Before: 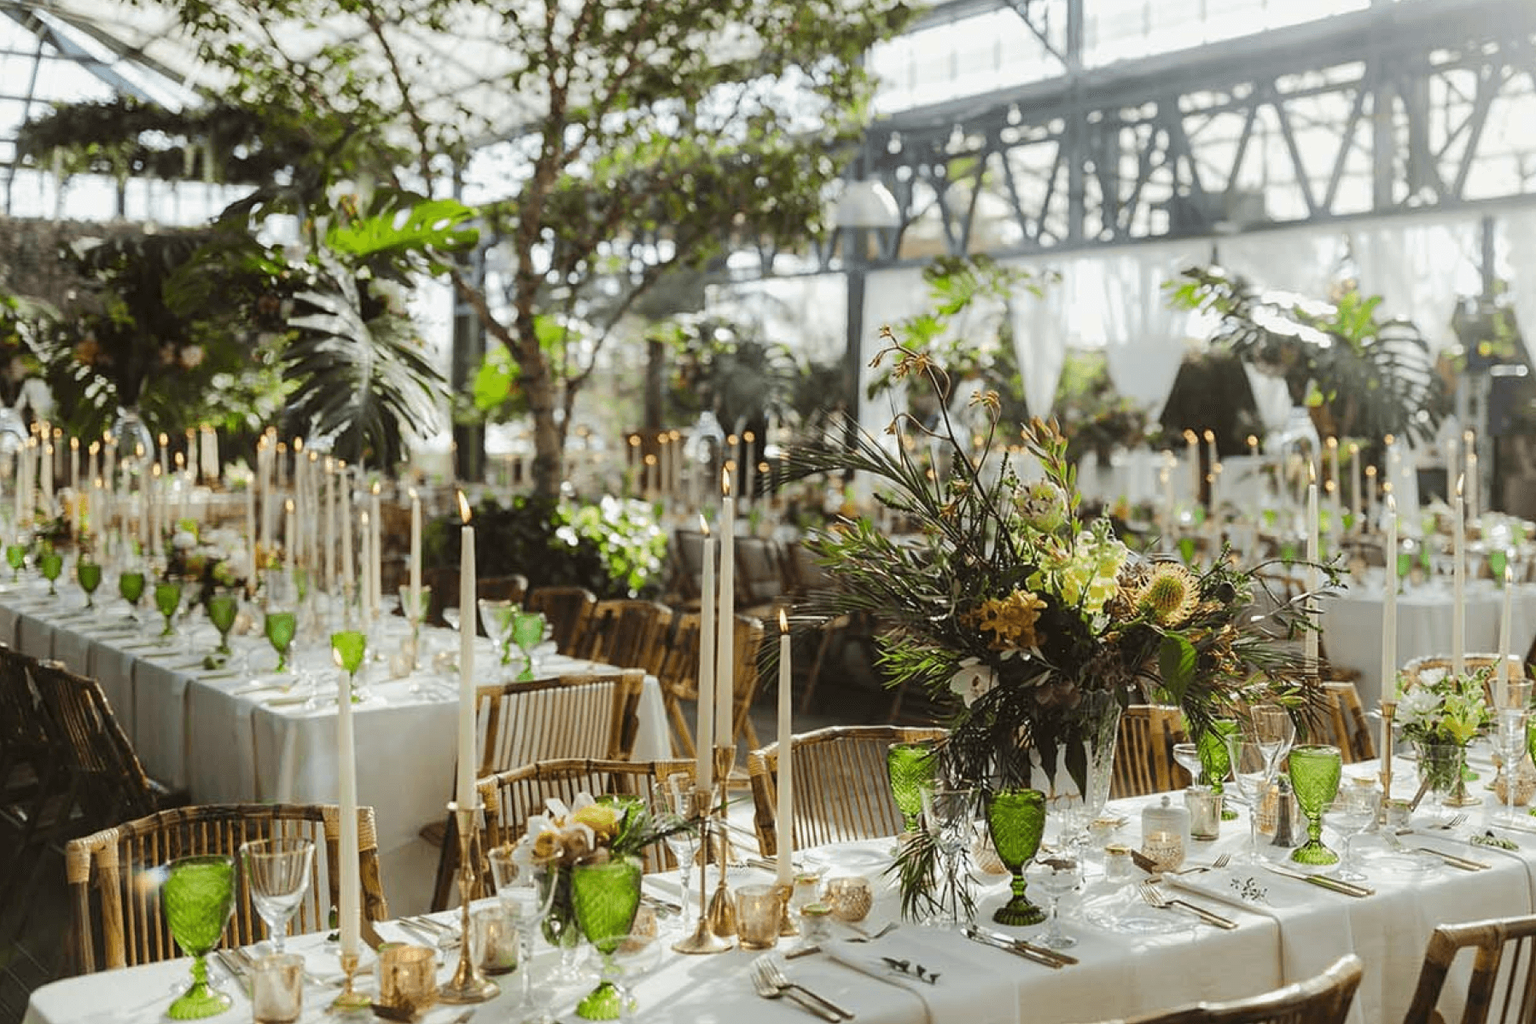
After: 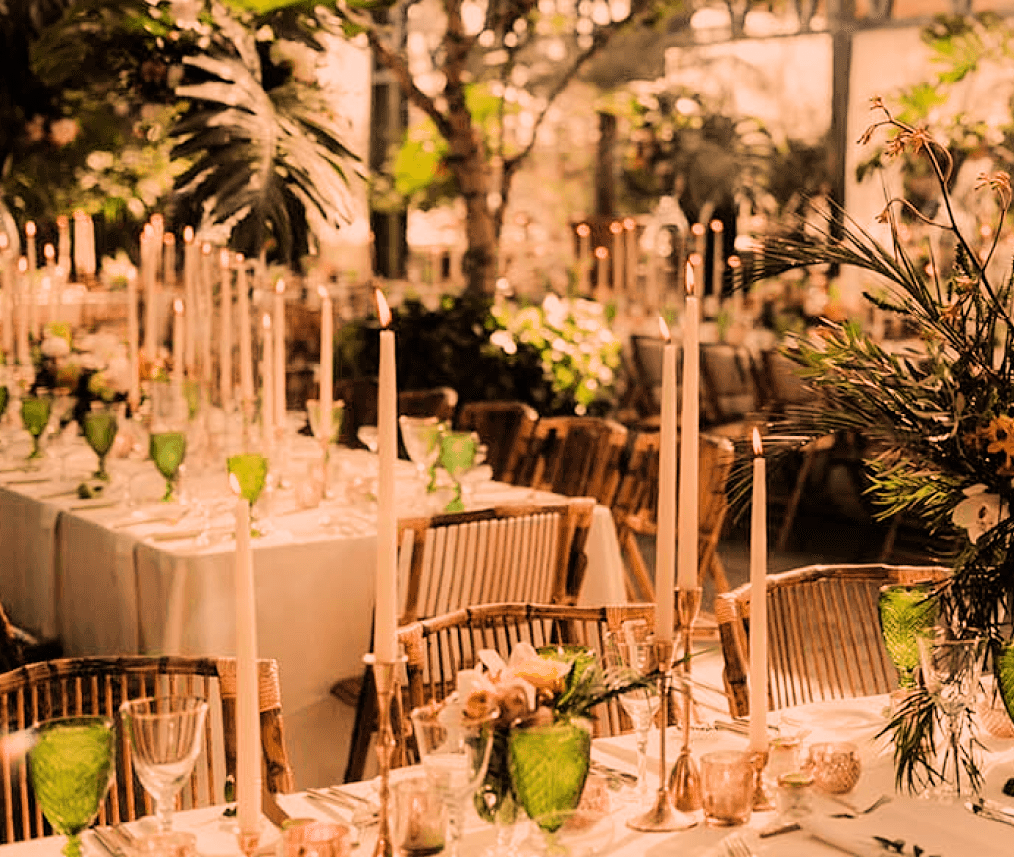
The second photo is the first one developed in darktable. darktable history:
filmic rgb: black relative exposure -5 EV, hardness 2.88, contrast 1.2, highlights saturation mix -30%
white balance: red 1.467, blue 0.684
crop: left 8.966%, top 23.852%, right 34.699%, bottom 4.703%
